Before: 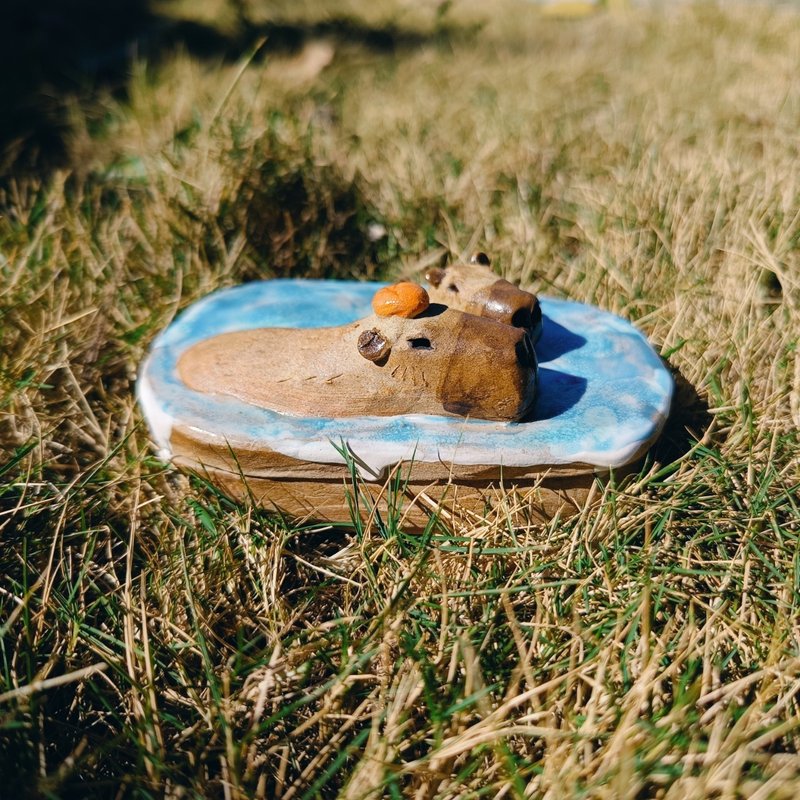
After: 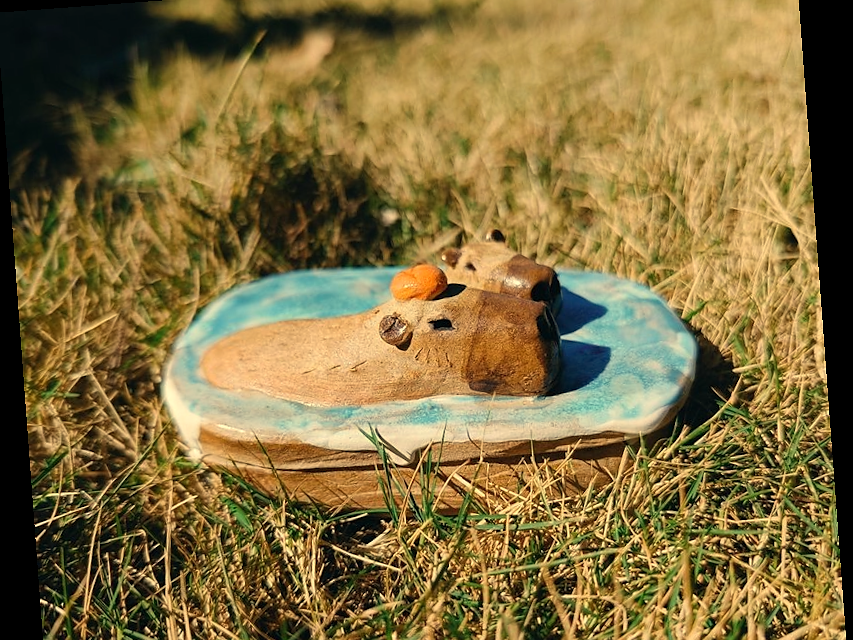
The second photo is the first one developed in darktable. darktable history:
sharpen: radius 1, threshold 1
crop: left 0.387%, top 5.469%, bottom 19.809%
white balance: red 1.08, blue 0.791
rotate and perspective: rotation -4.25°, automatic cropping off
